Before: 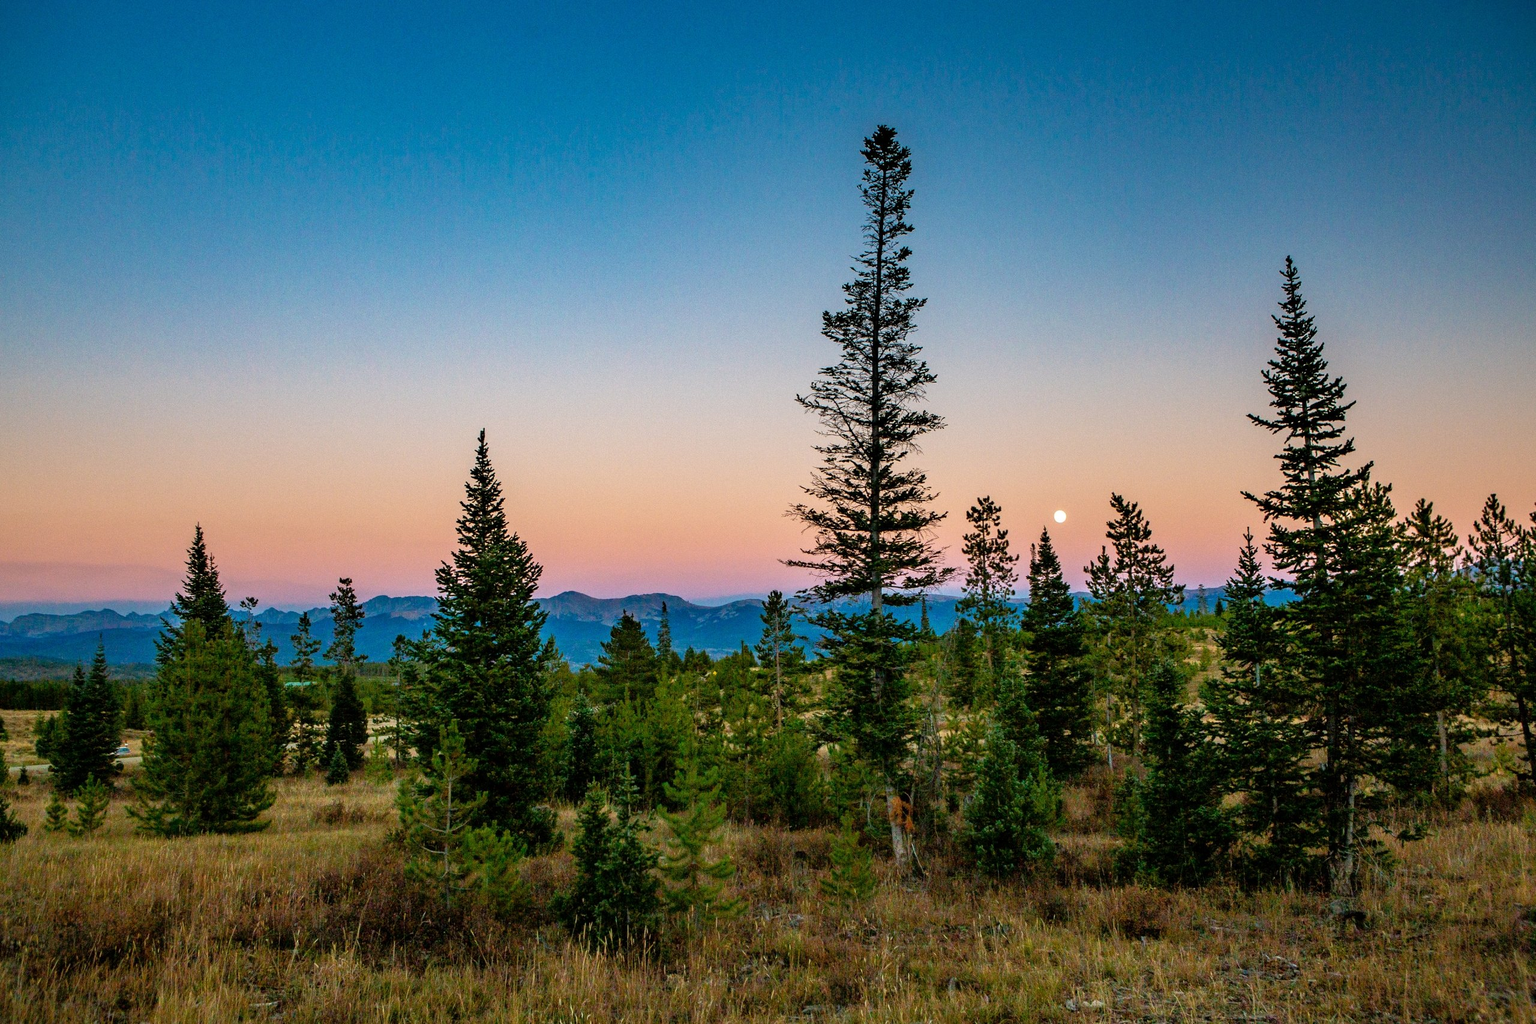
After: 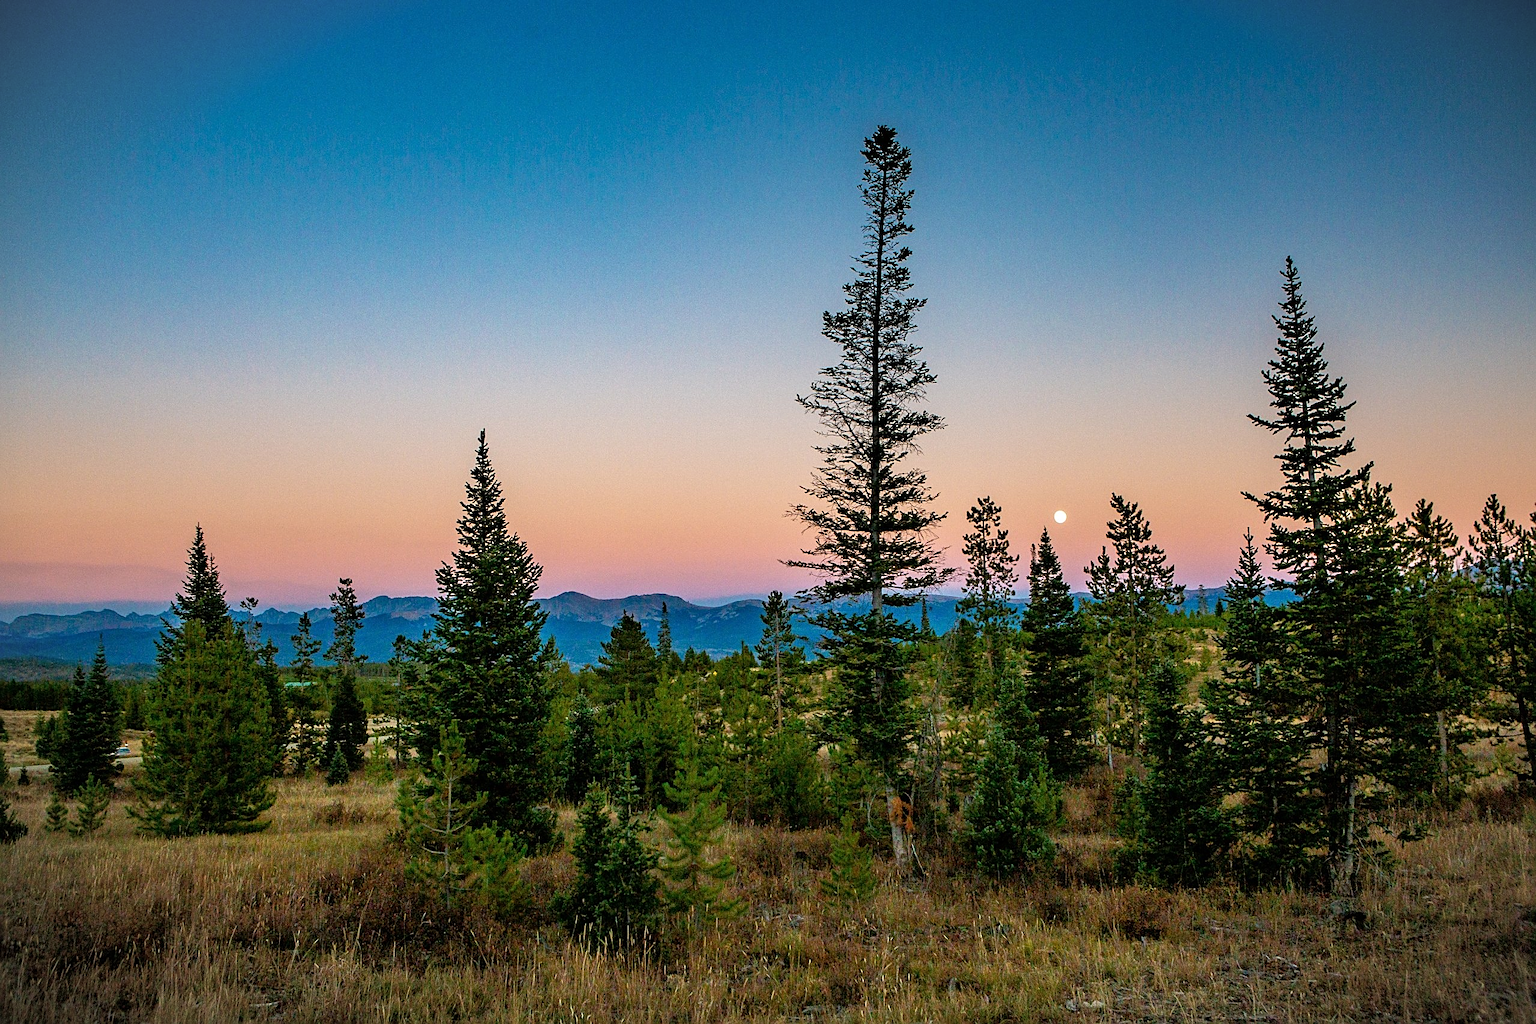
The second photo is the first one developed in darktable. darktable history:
vignetting: fall-off start 100.18%, center (0.038, -0.096), width/height ratio 1.323
sharpen: on, module defaults
